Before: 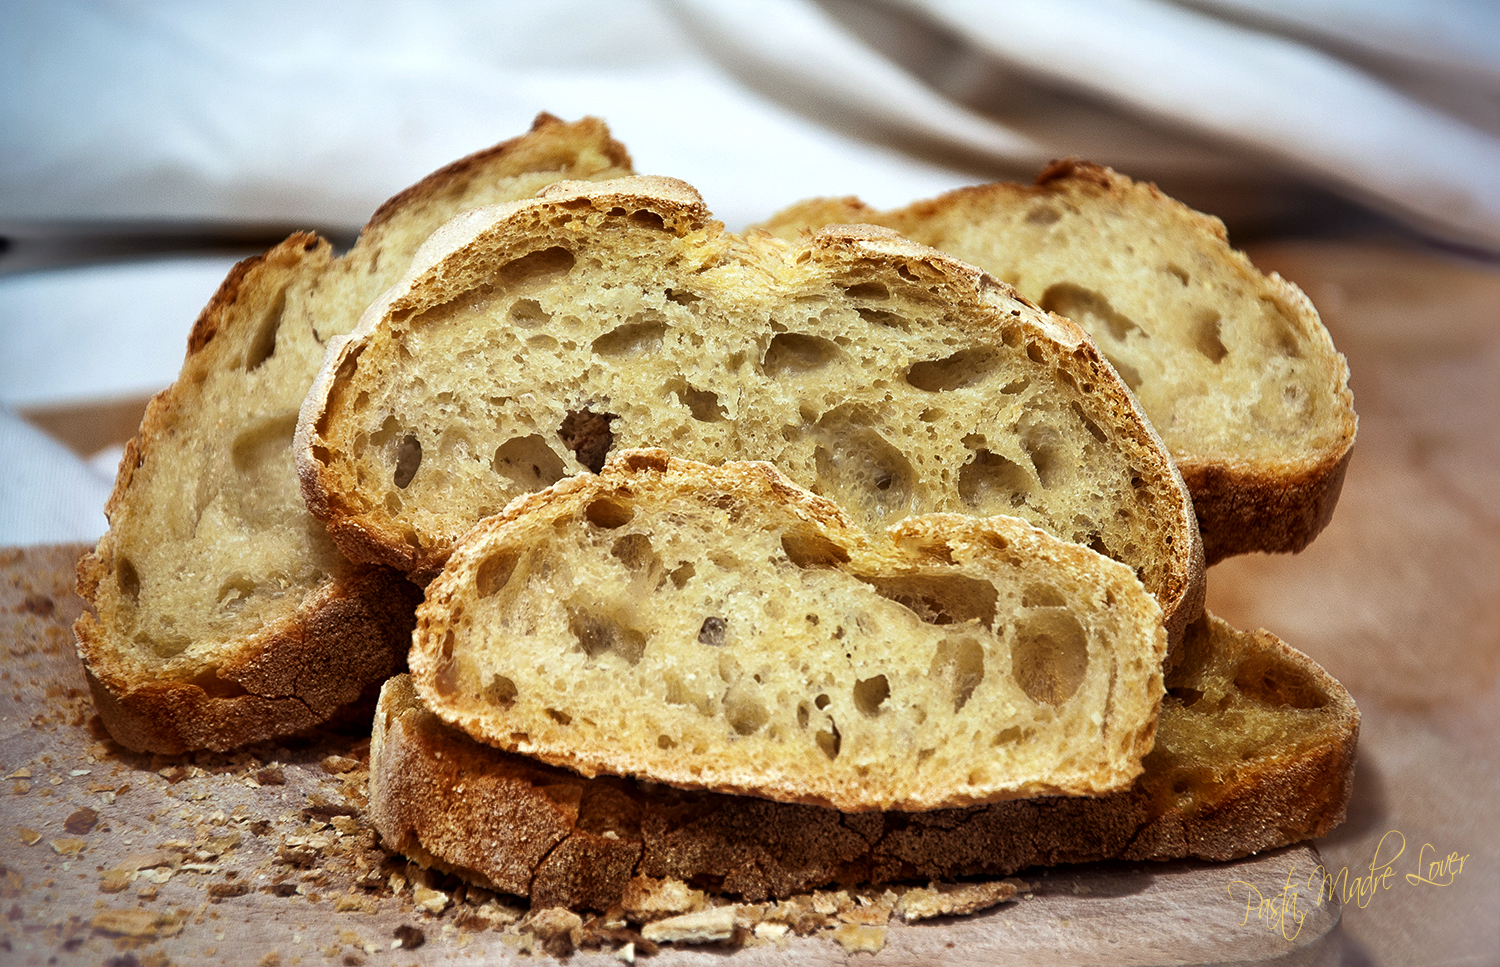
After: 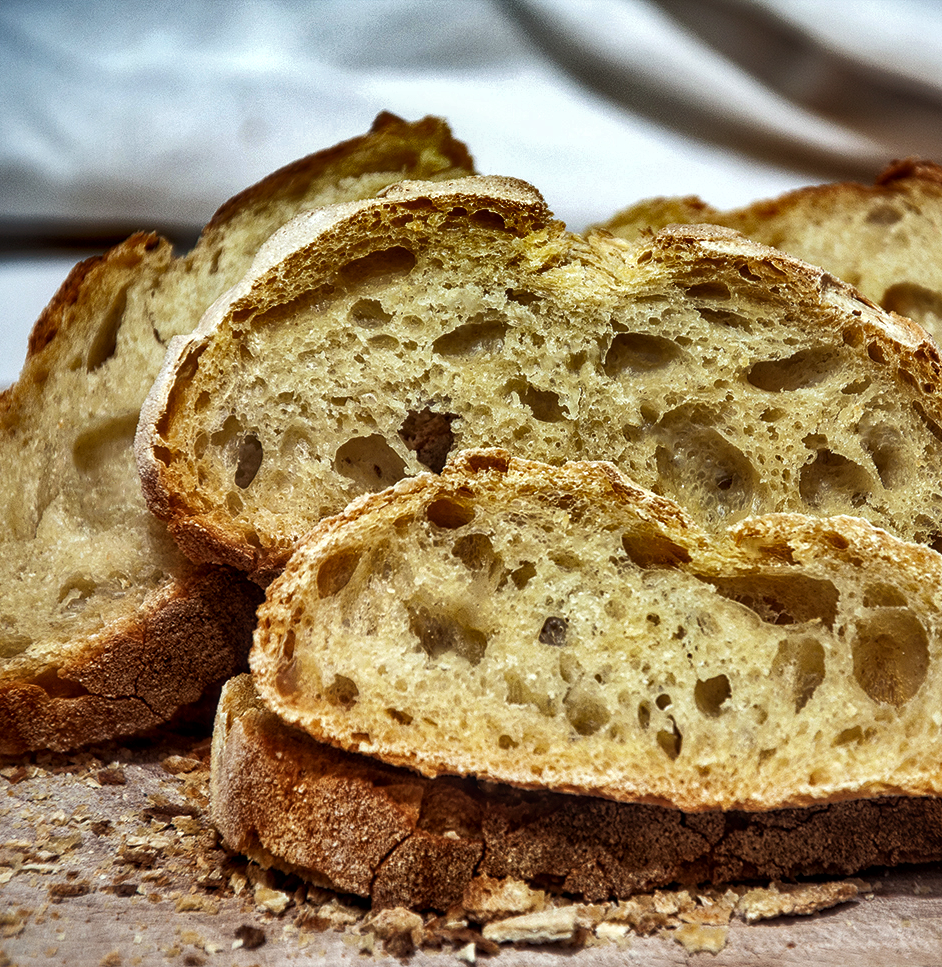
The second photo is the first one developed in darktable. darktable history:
crop: left 10.644%, right 26.528%
local contrast: on, module defaults
shadows and highlights: shadows 24.5, highlights -78.15, soften with gaussian
